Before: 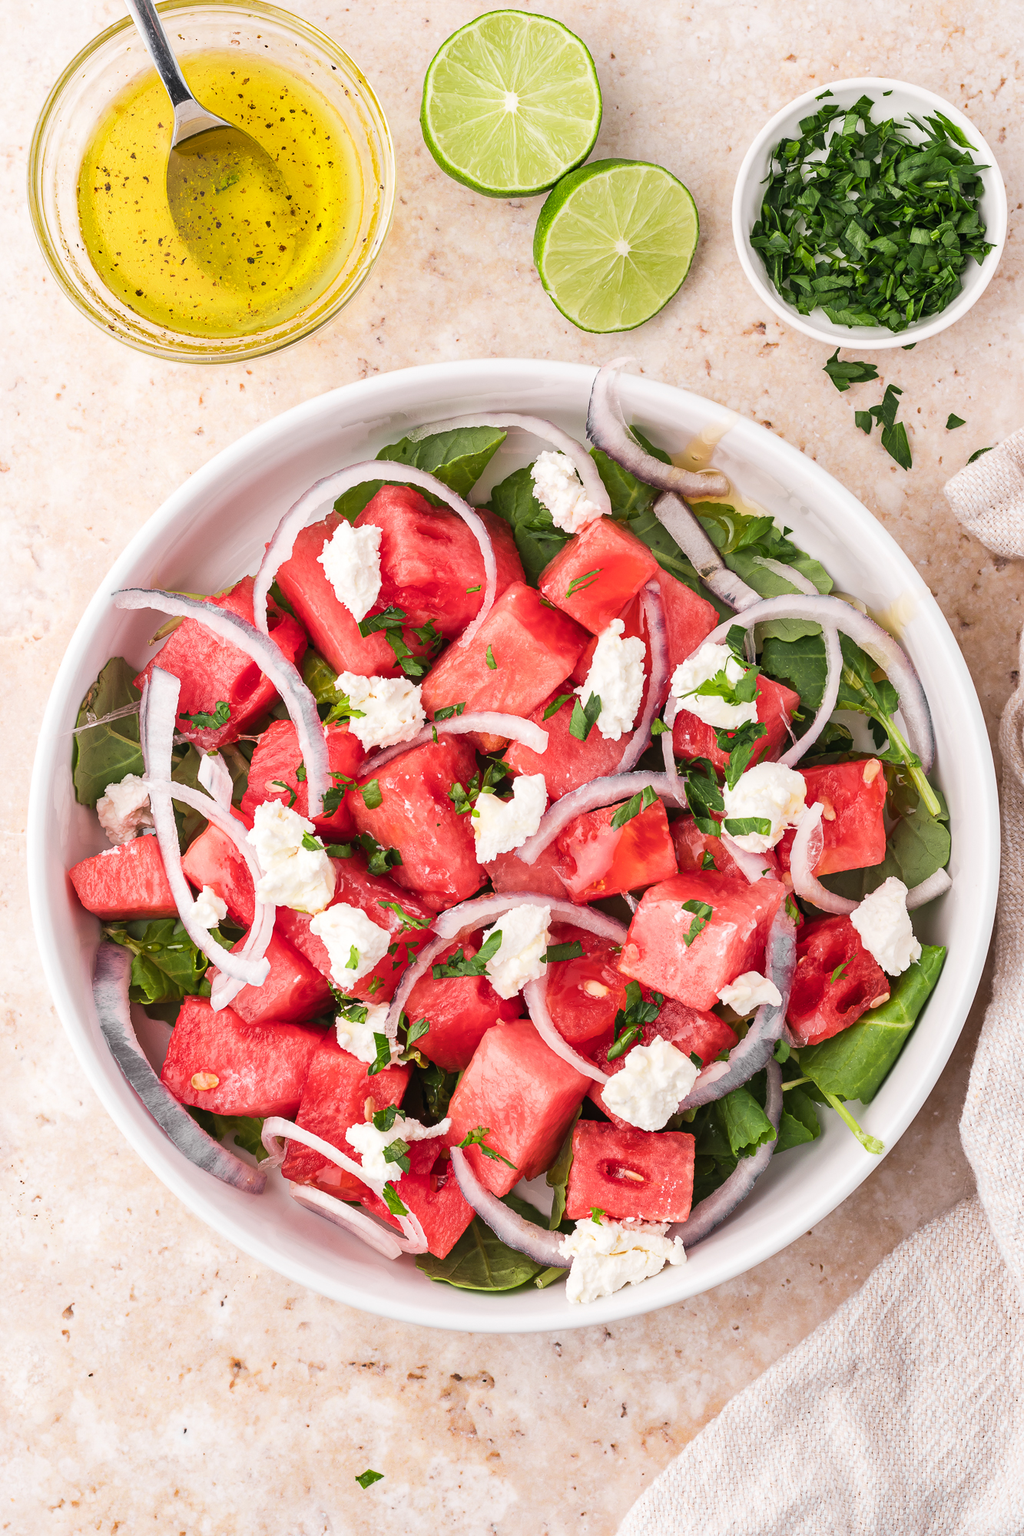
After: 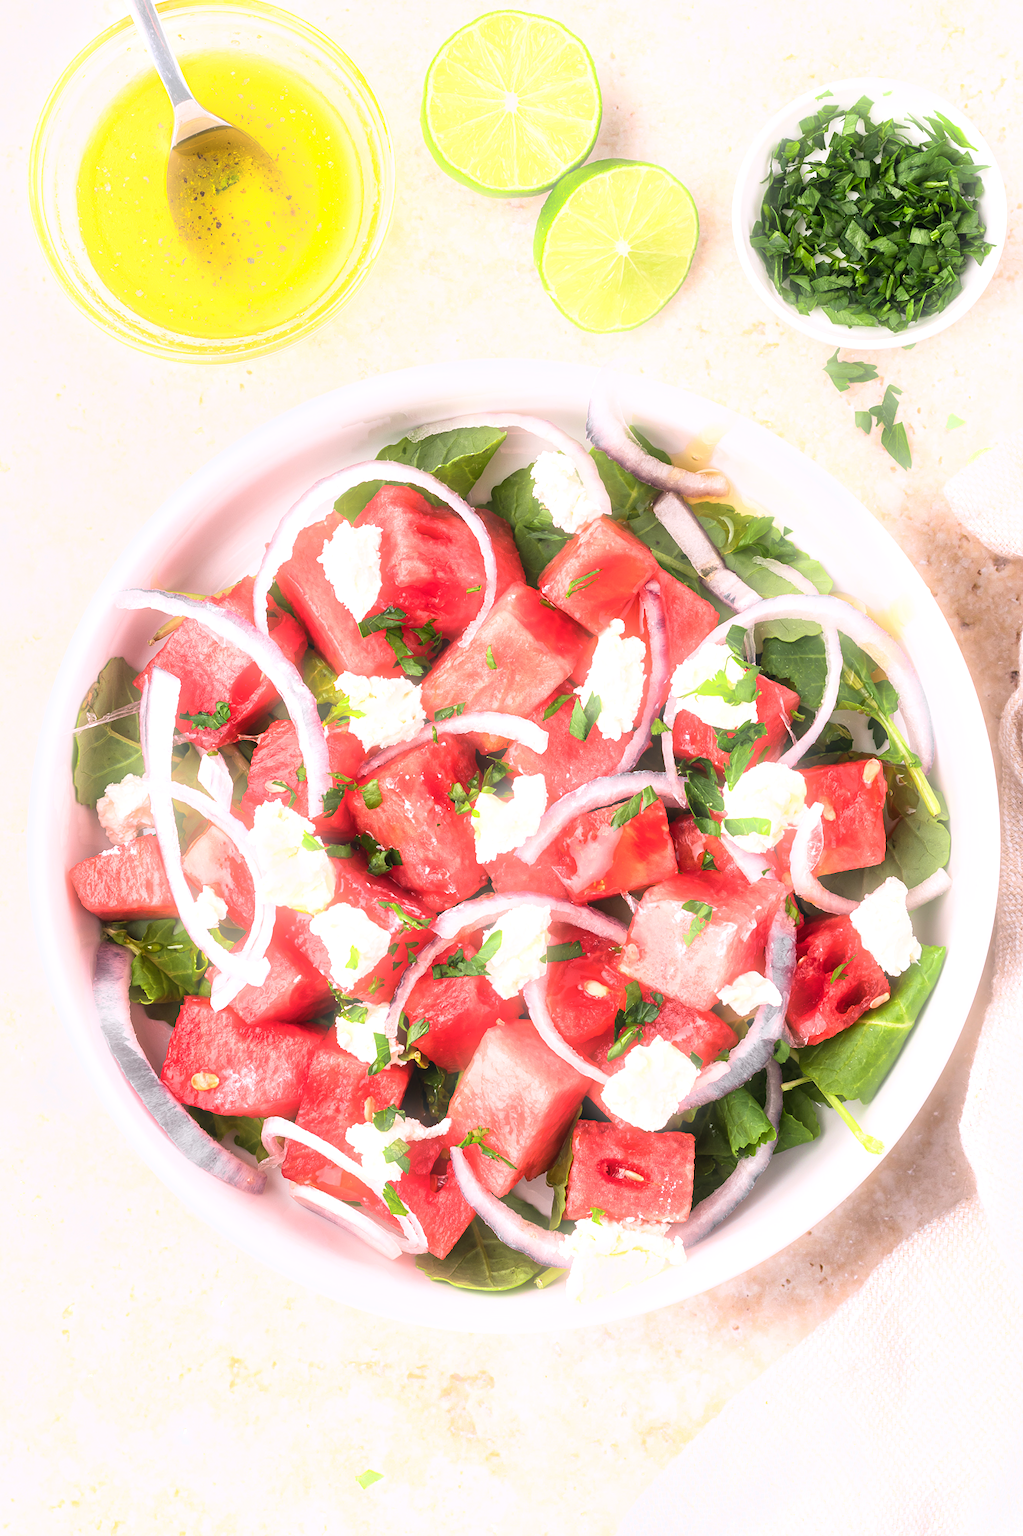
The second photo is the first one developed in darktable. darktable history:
white balance: red 1.004, blue 1.024
tone equalizer: on, module defaults
exposure: black level correction 0.001, exposure 0.5 EV, compensate exposure bias true, compensate highlight preservation false
bloom: size 5%, threshold 95%, strength 15%
tone curve: color space Lab, linked channels, preserve colors none
